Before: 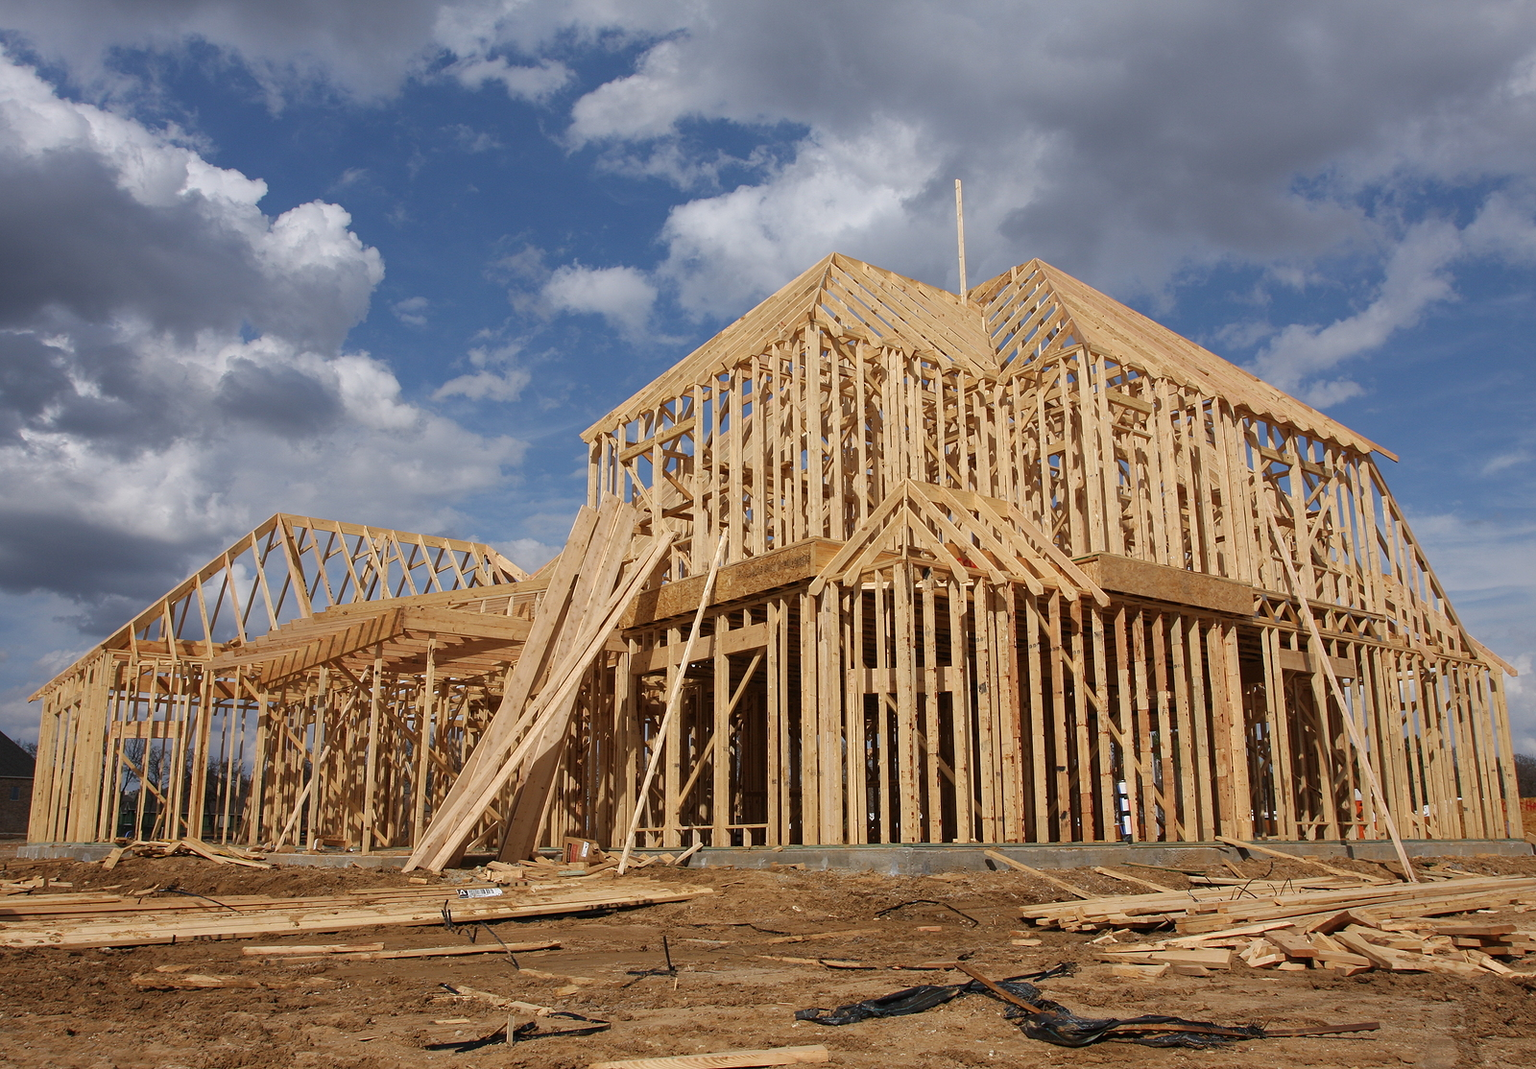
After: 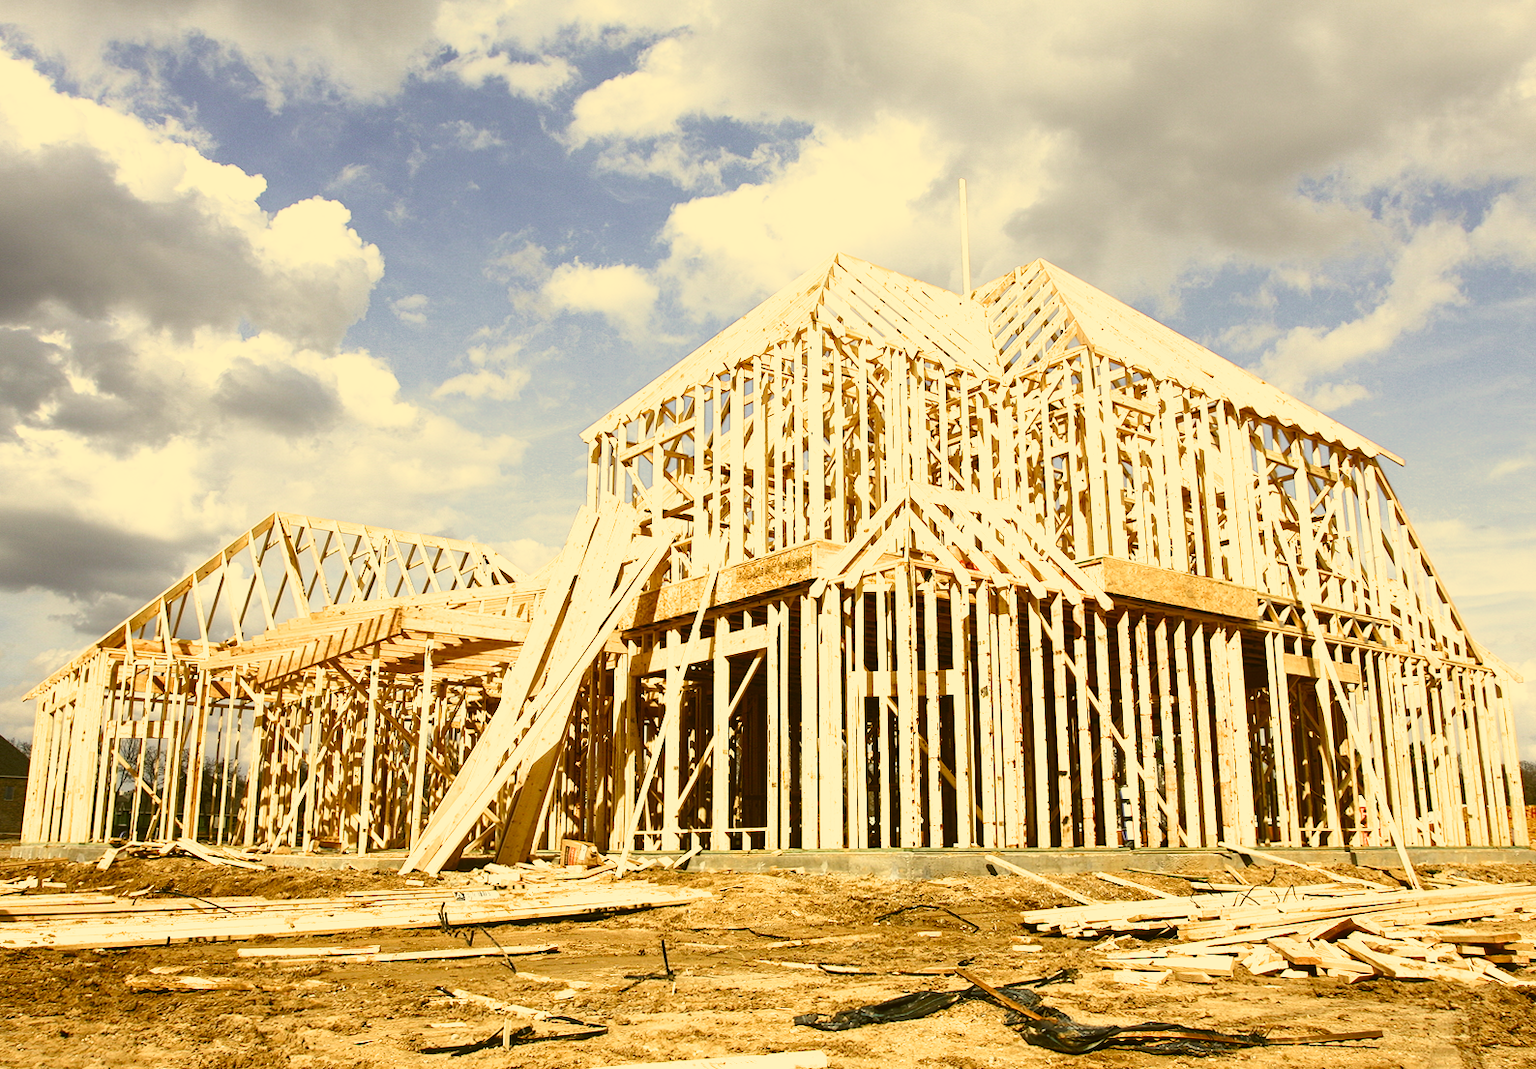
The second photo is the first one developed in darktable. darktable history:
exposure: black level correction 0, exposure 1.276 EV, compensate highlight preservation false
filmic rgb: black relative exposure -6.27 EV, white relative exposure 2.8 EV, target black luminance 0%, hardness 4.57, latitude 68.06%, contrast 1.294, shadows ↔ highlights balance -3.26%, color science v4 (2020)
crop and rotate: angle -0.287°
contrast brightness saturation: contrast -0.077, brightness -0.043, saturation -0.109
color correction: highlights a* 0.175, highlights b* 29.7, shadows a* -0.209, shadows b* 21.64
color balance rgb: global offset › luminance 1.985%, linear chroma grading › global chroma 14.895%, perceptual saturation grading › global saturation 20%, perceptual saturation grading › highlights -49.7%, perceptual saturation grading › shadows 24.145%, global vibrance 16.315%, saturation formula JzAzBz (2021)
